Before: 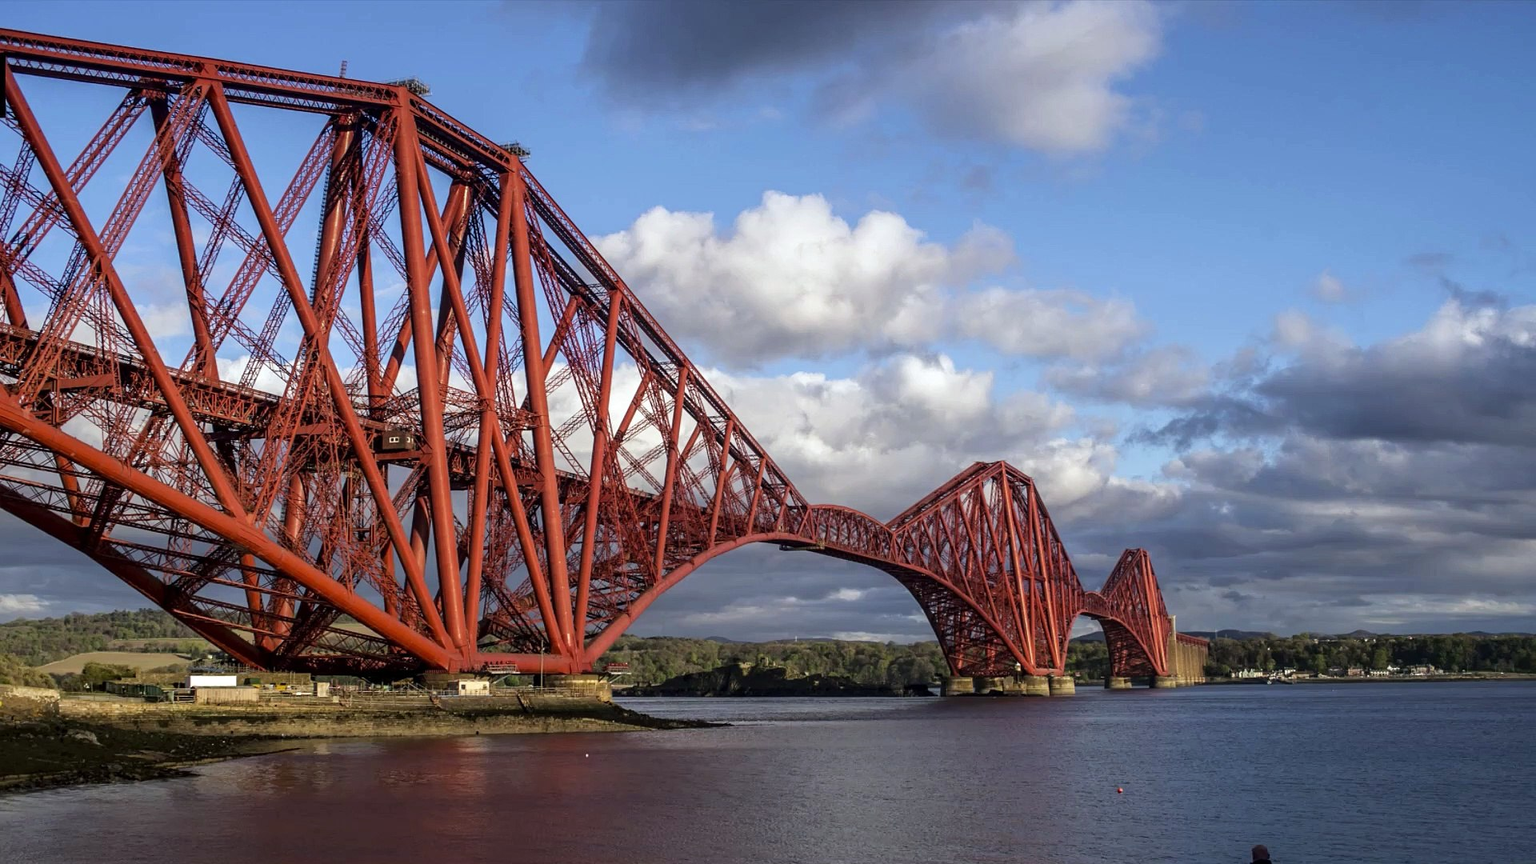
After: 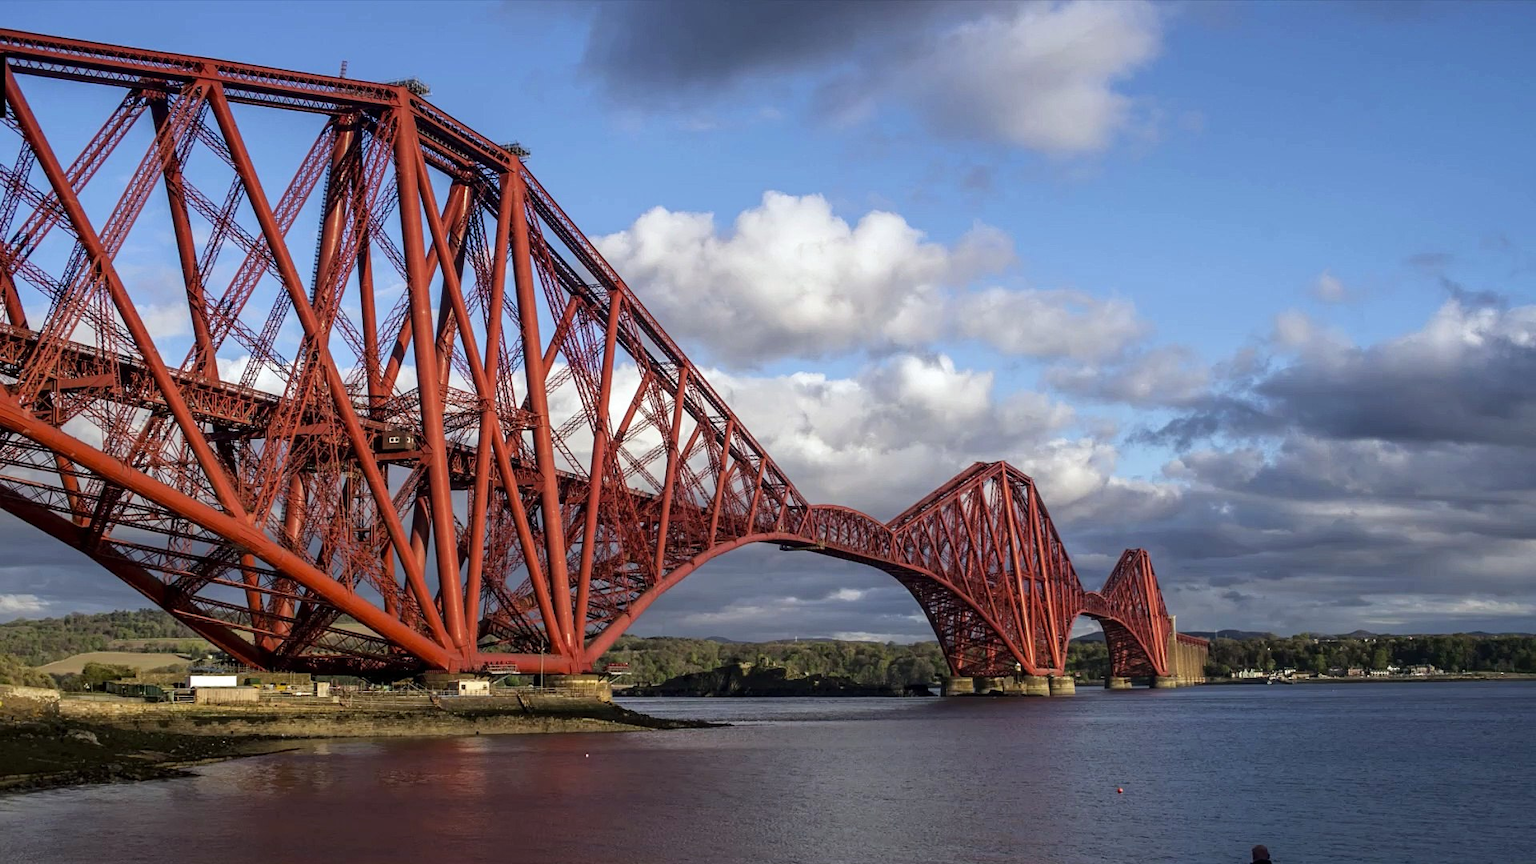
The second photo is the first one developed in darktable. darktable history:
color correction: highlights b* -0.038
